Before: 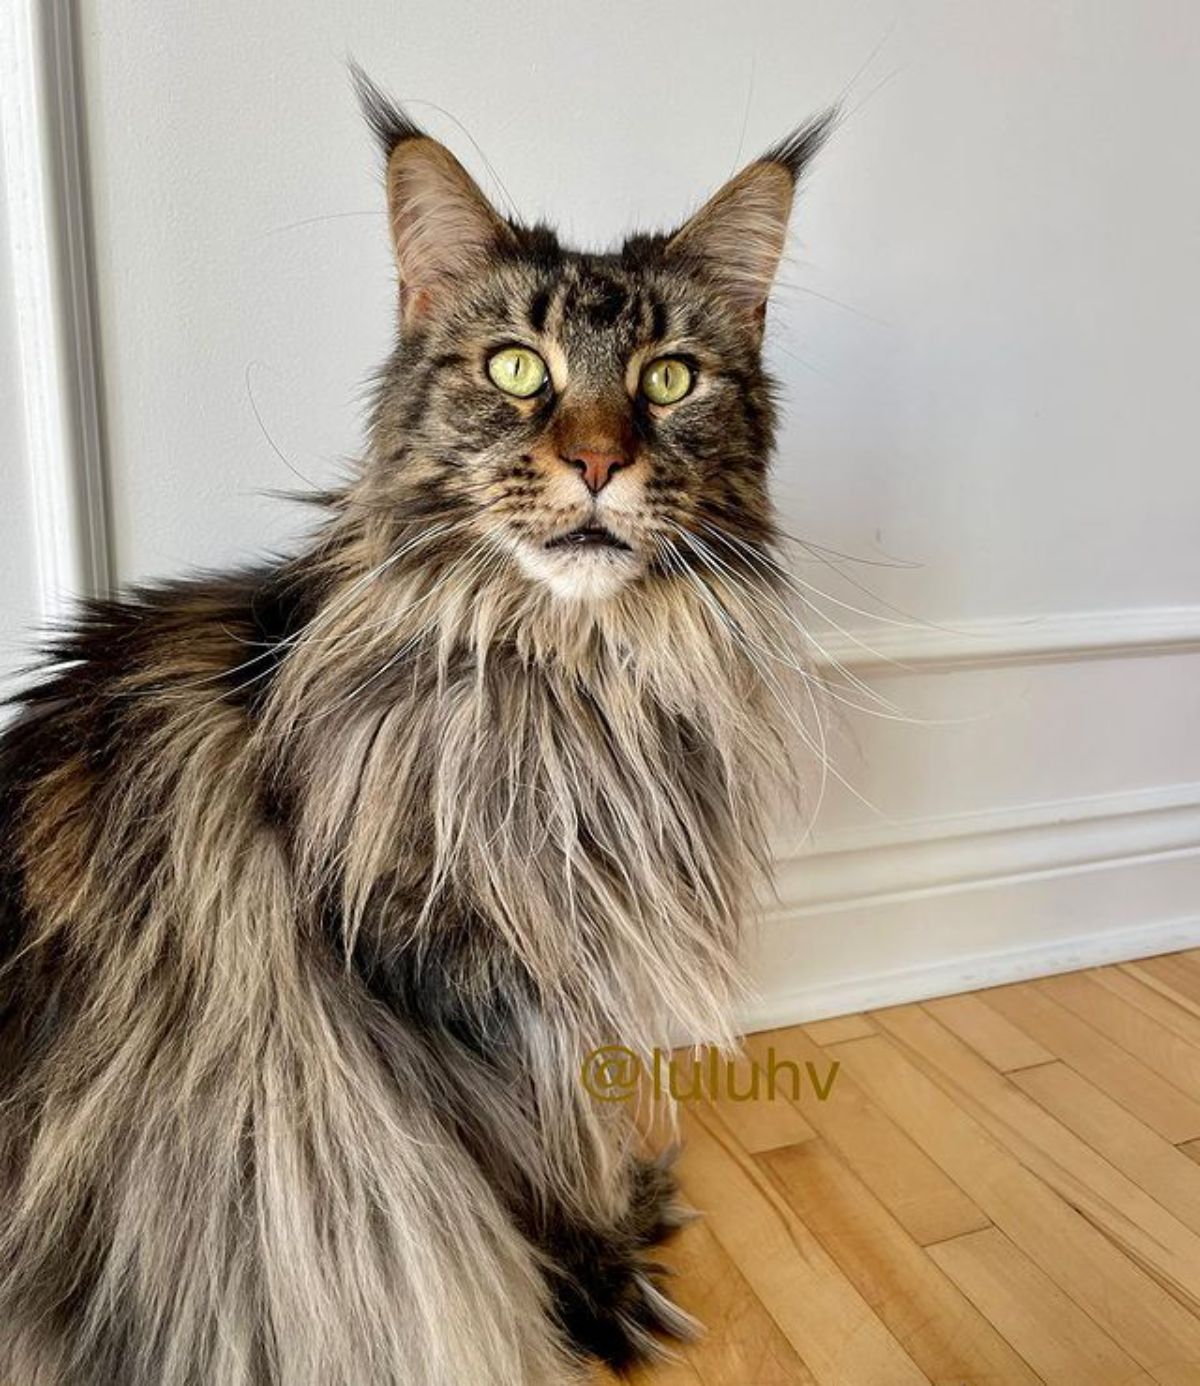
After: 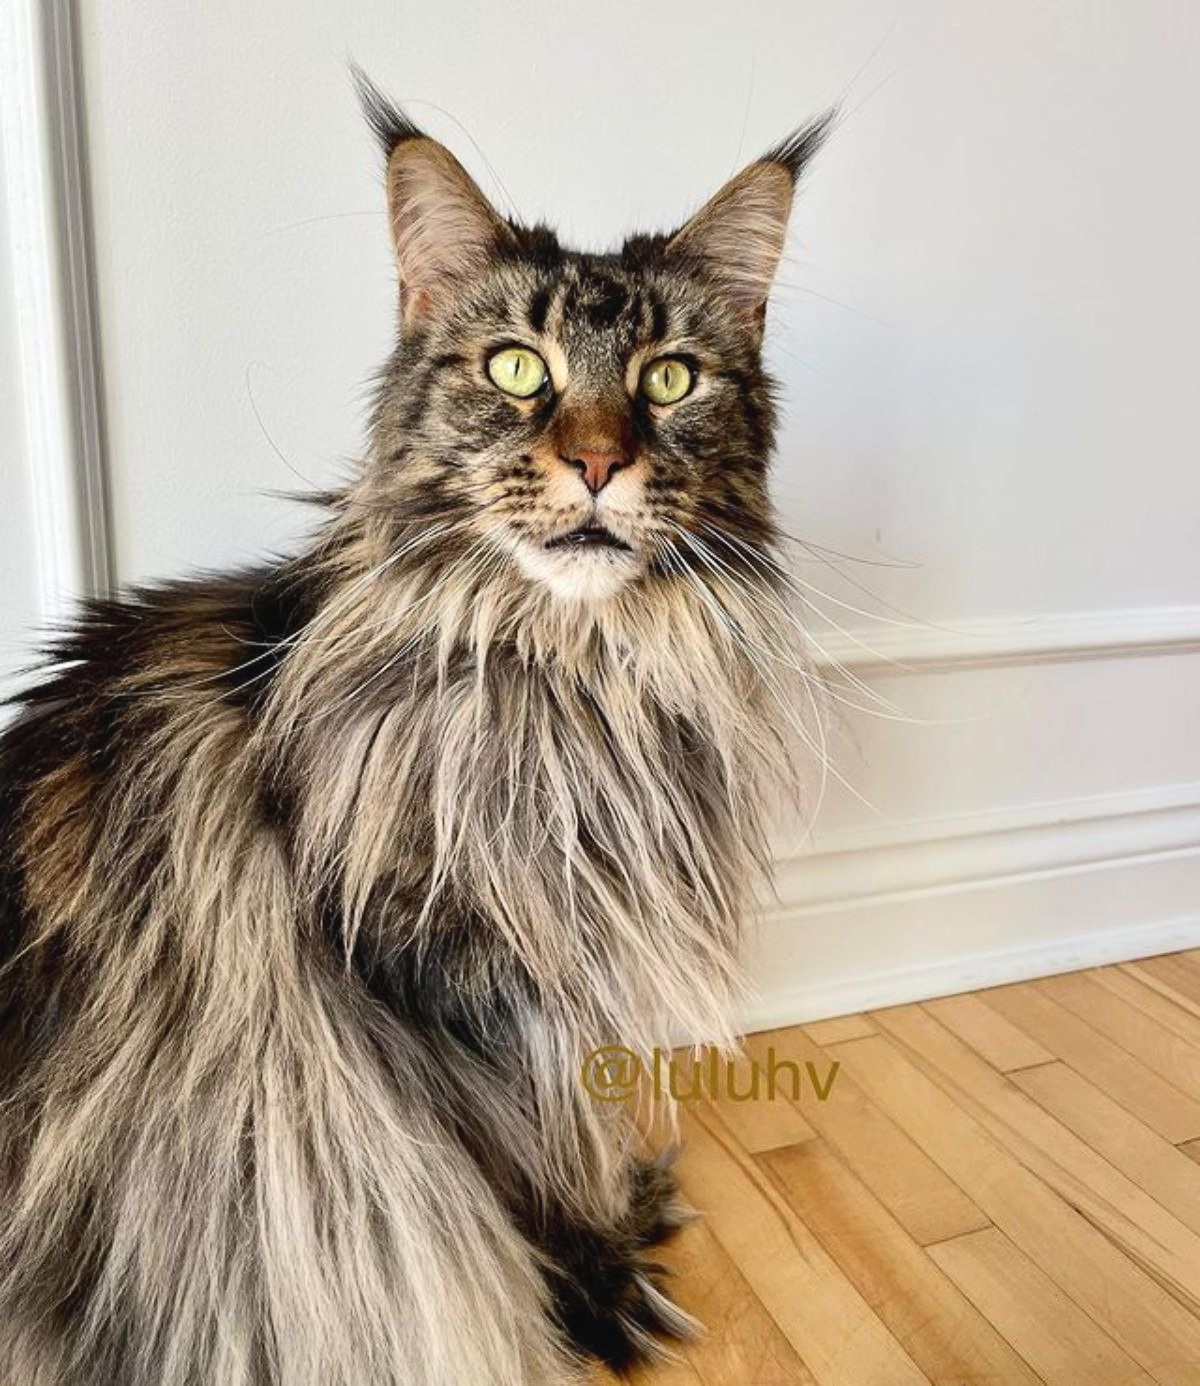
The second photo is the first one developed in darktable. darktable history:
tone curve: curves: ch0 [(0, 0.028) (0.138, 0.156) (0.468, 0.516) (0.754, 0.823) (1, 1)], color space Lab, independent channels, preserve colors none
